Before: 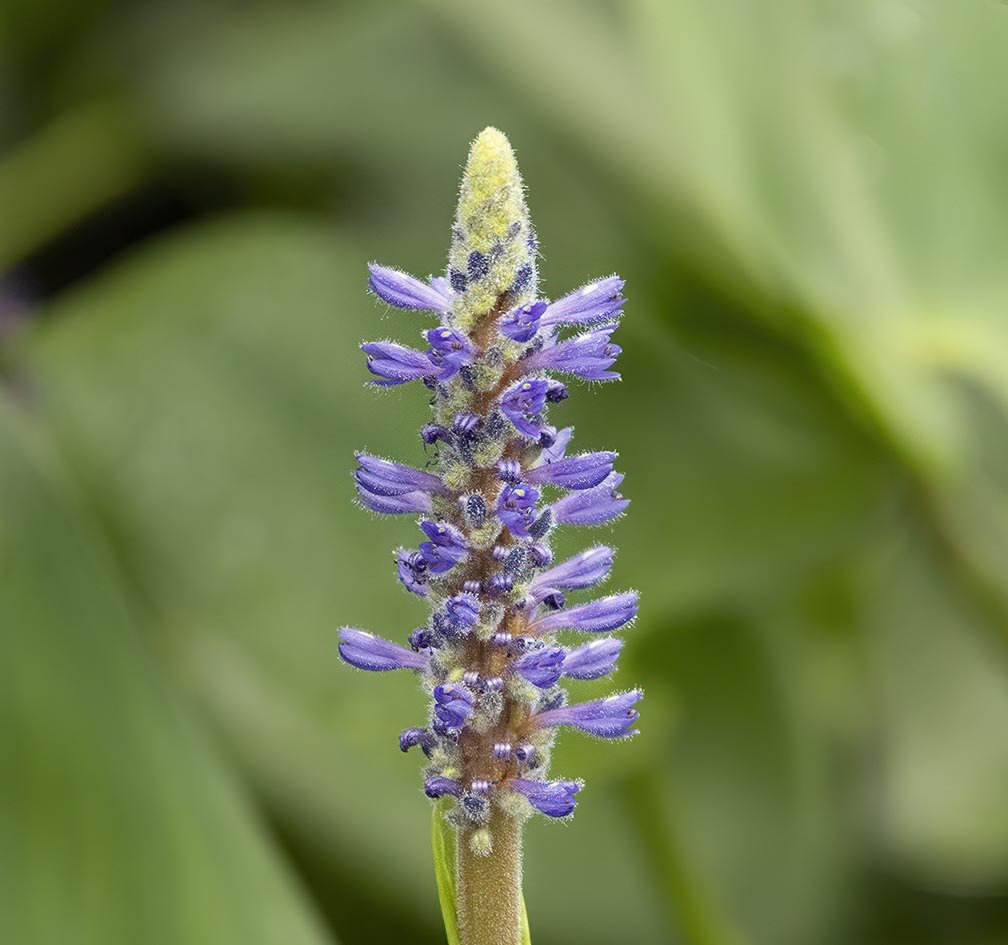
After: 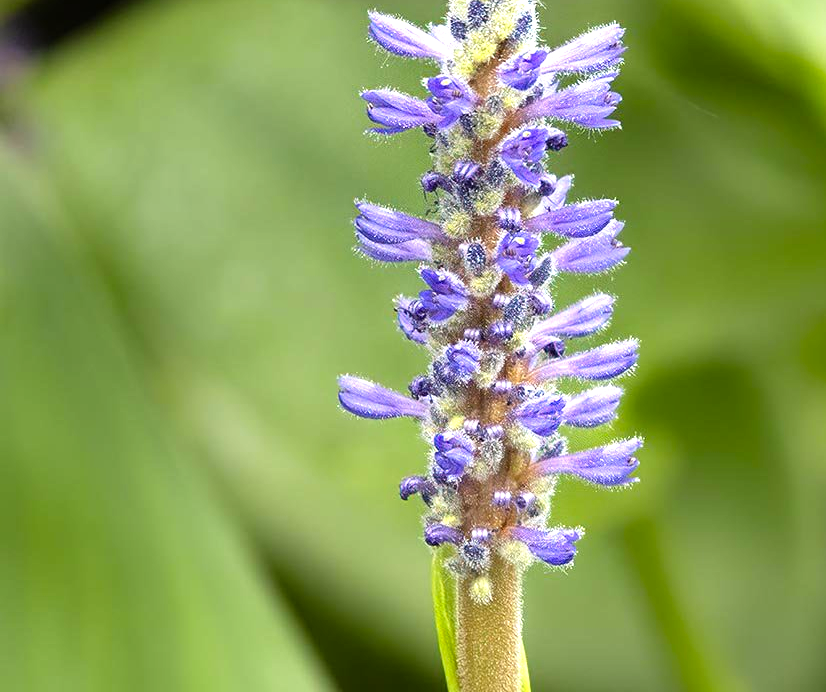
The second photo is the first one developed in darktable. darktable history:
crop: top 26.751%, right 17.962%
exposure: exposure 0.151 EV, compensate highlight preservation false
contrast brightness saturation: contrast 0.035, saturation 0.164
tone equalizer: -8 EV -0.711 EV, -7 EV -0.674 EV, -6 EV -0.571 EV, -5 EV -0.389 EV, -3 EV 0.374 EV, -2 EV 0.6 EV, -1 EV 0.678 EV, +0 EV 0.761 EV
